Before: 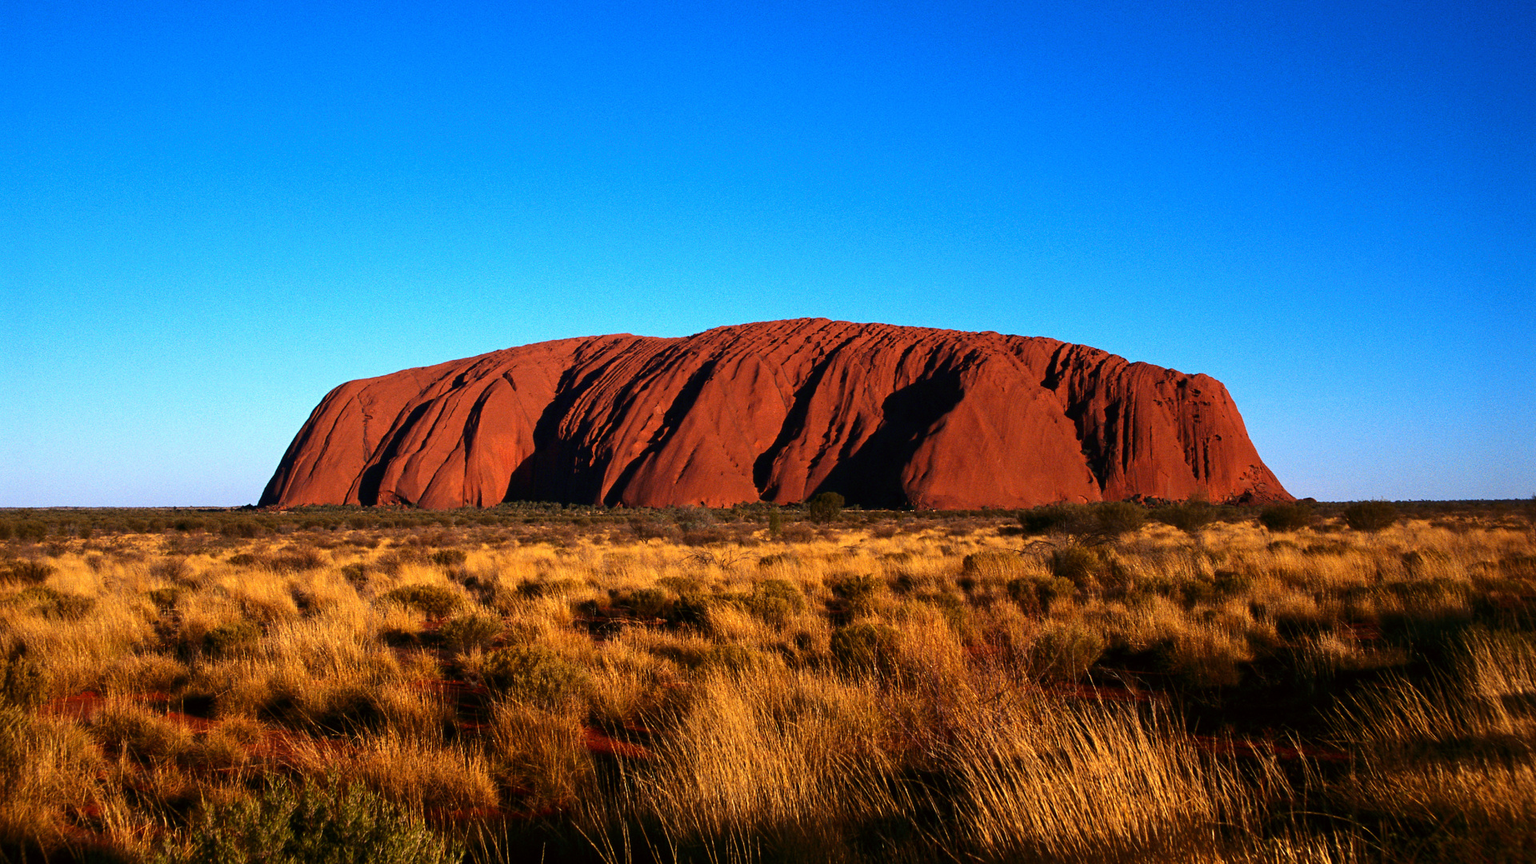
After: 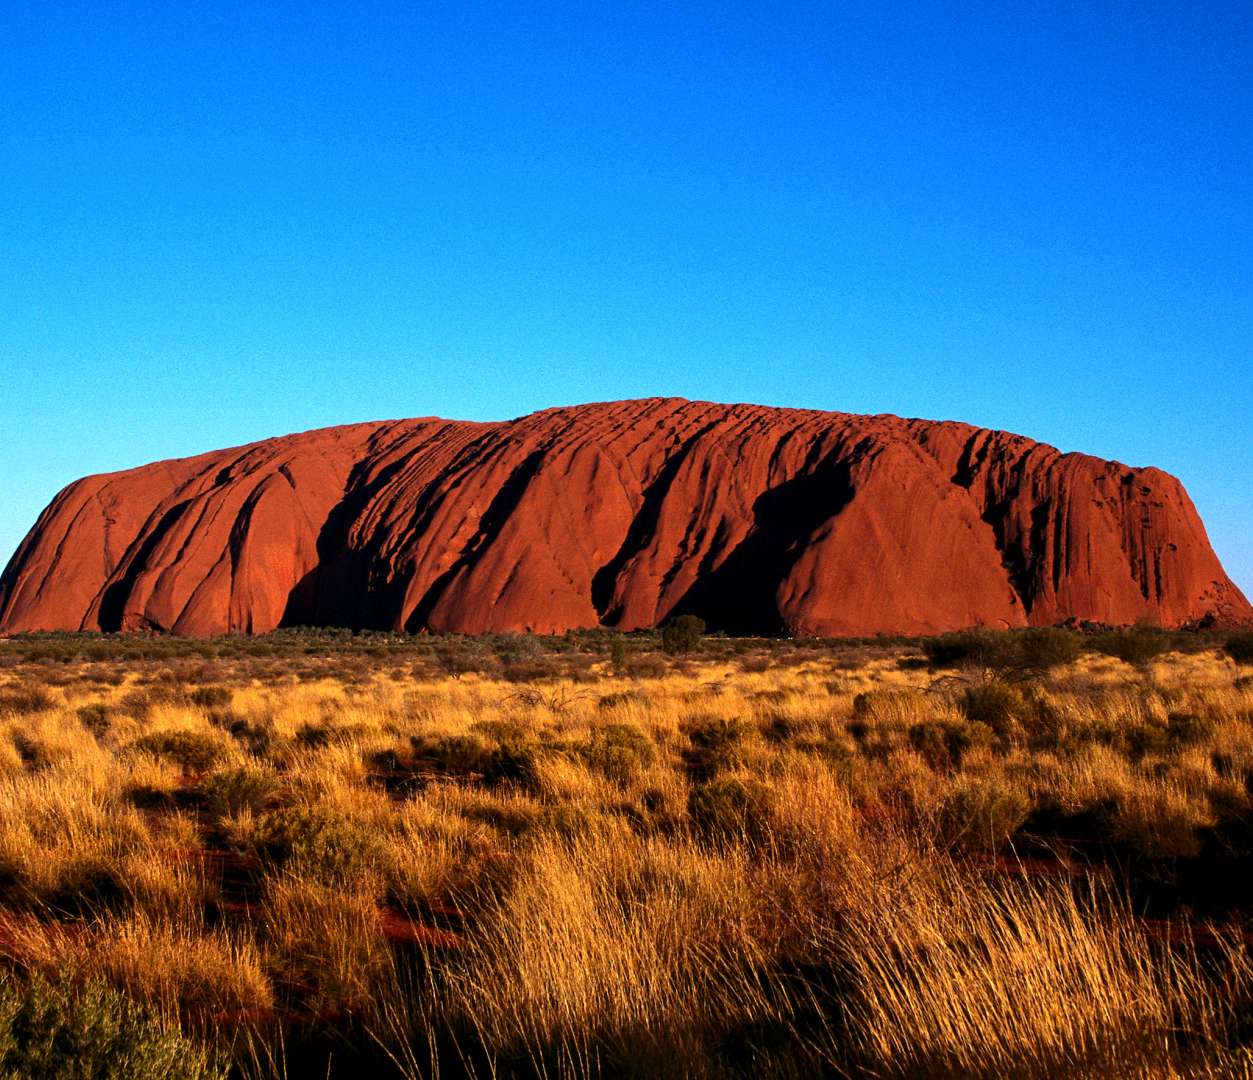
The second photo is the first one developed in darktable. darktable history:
local contrast: highlights 106%, shadows 101%, detail 119%, midtone range 0.2
crop and rotate: left 18.281%, right 16.406%
